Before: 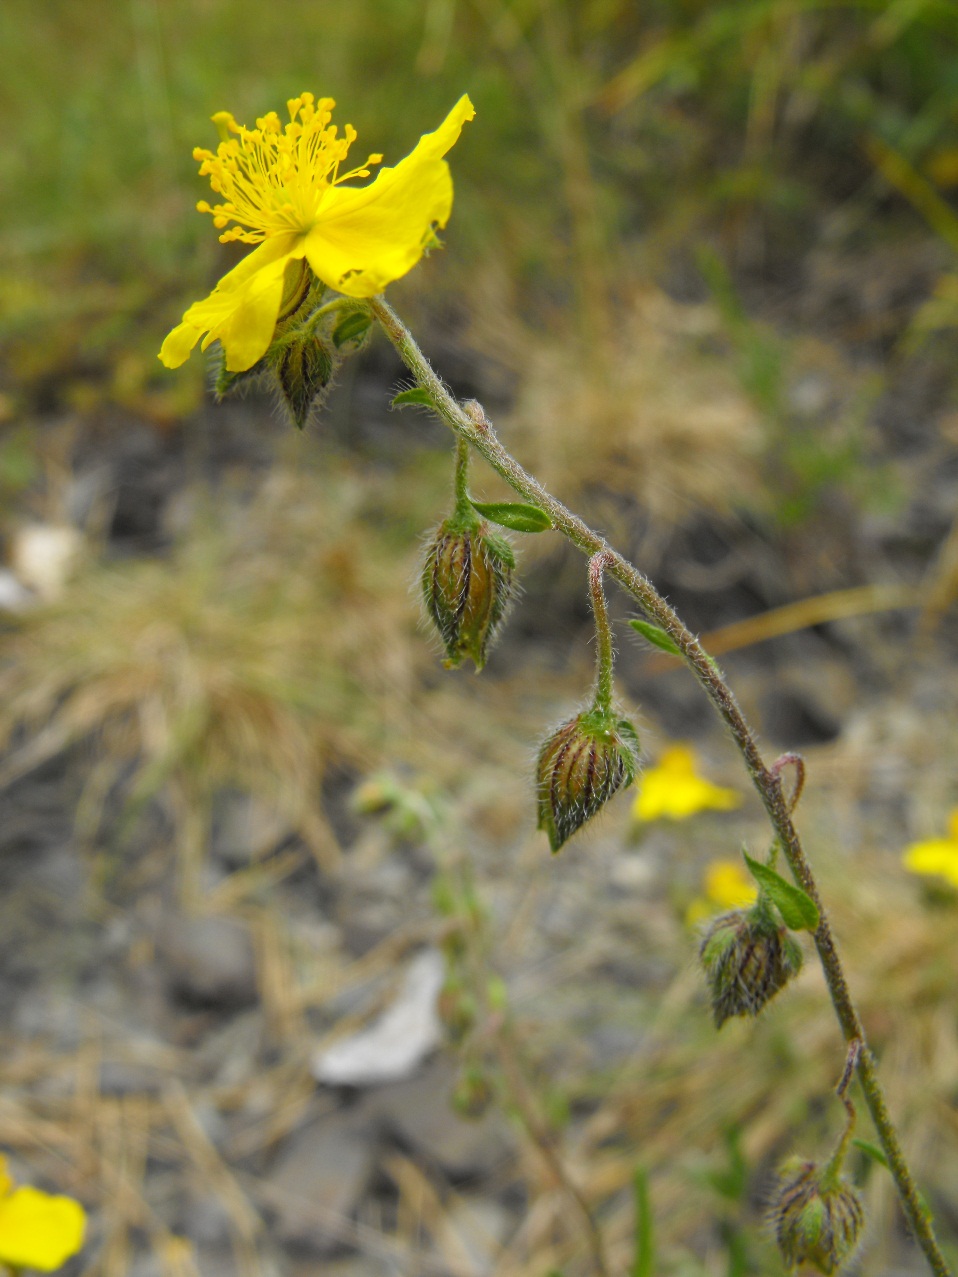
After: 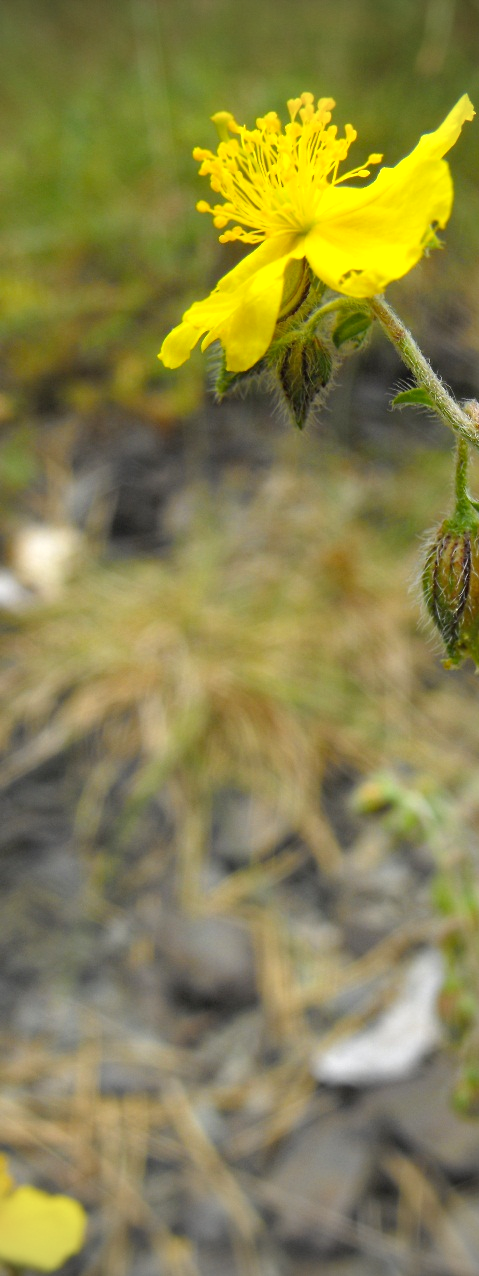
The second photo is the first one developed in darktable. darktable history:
exposure: exposure 0.298 EV, compensate highlight preservation false
vignetting: fall-off start 97.16%, brightness -0.693, width/height ratio 1.182, unbound false
crop and rotate: left 0.011%, top 0%, right 49.953%
haze removal: compatibility mode true, adaptive false
